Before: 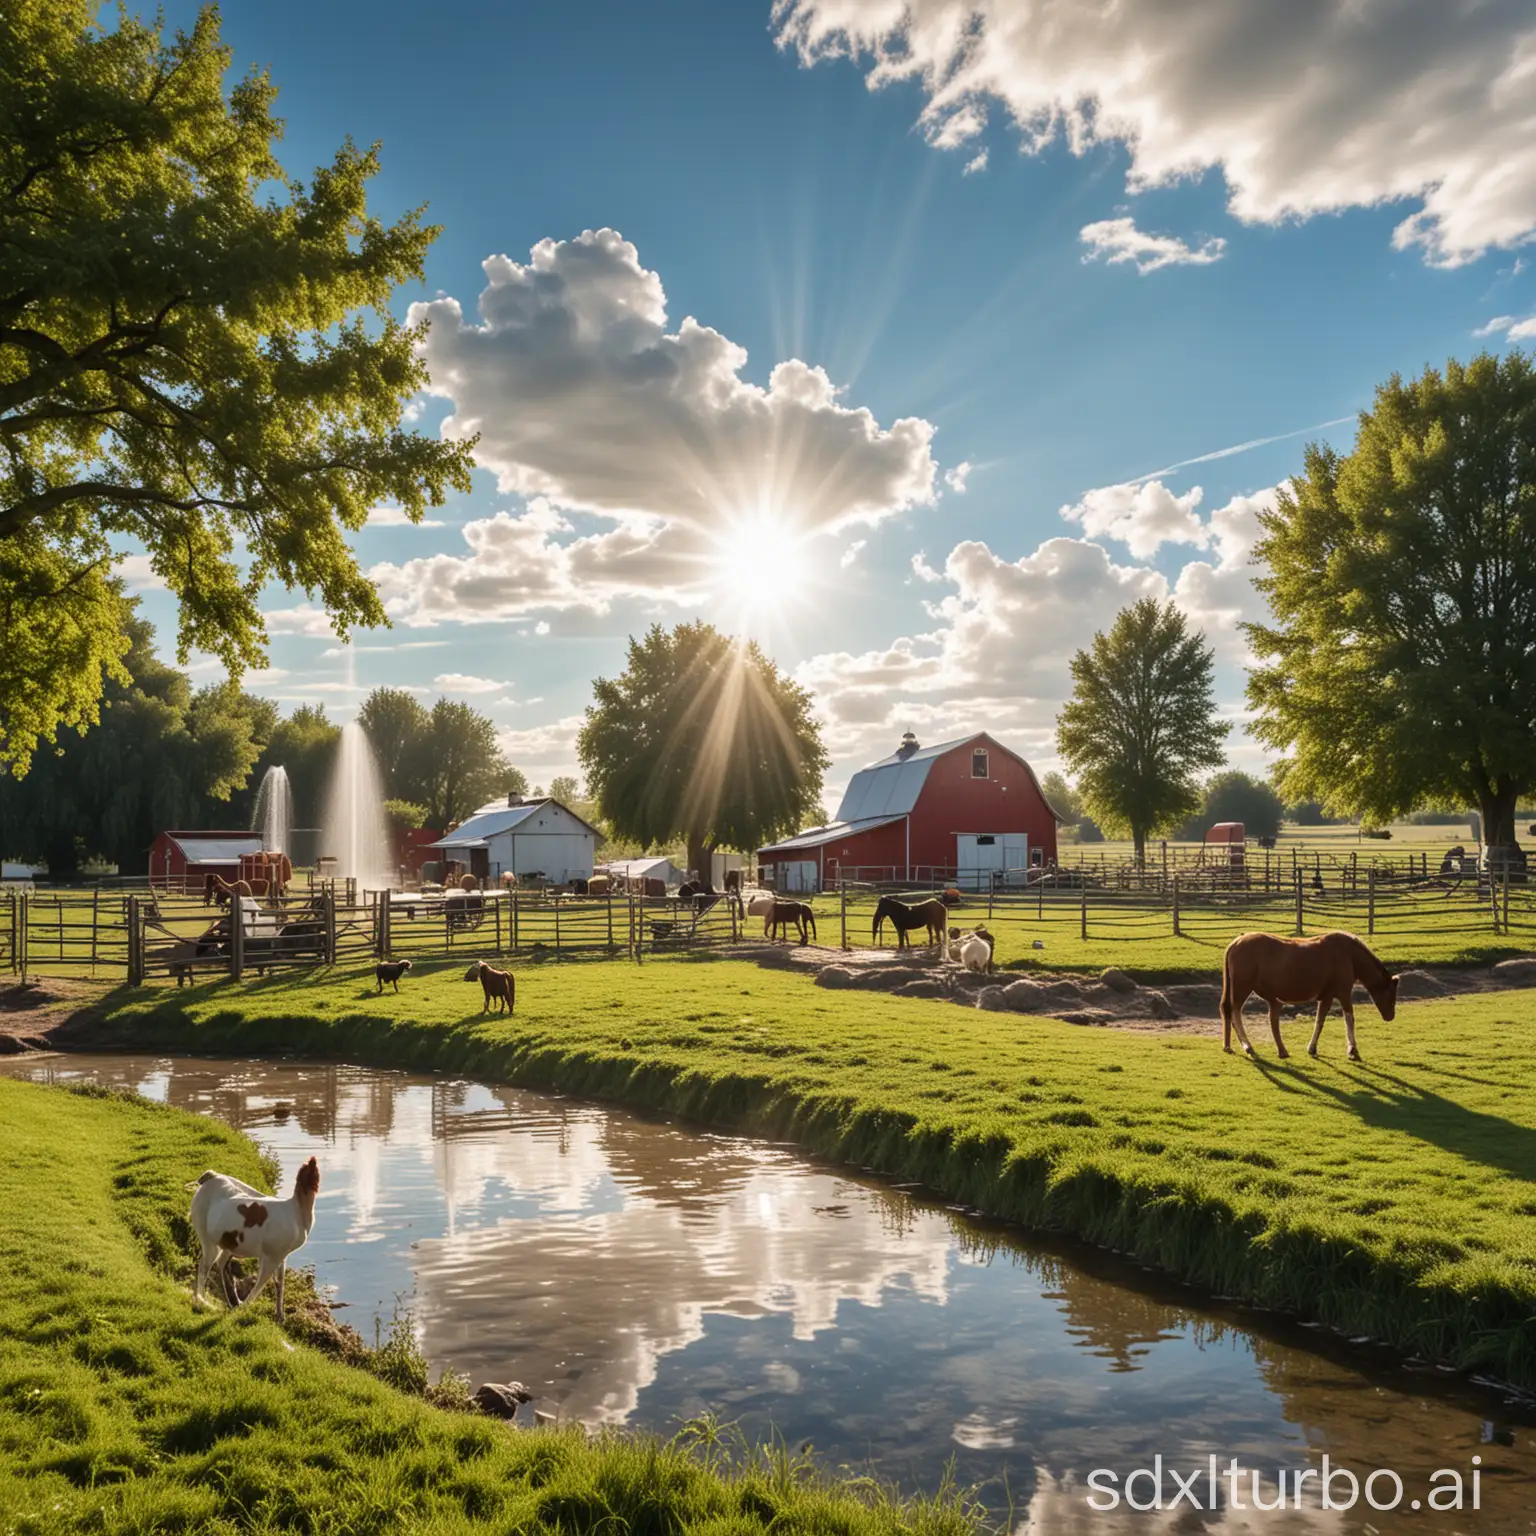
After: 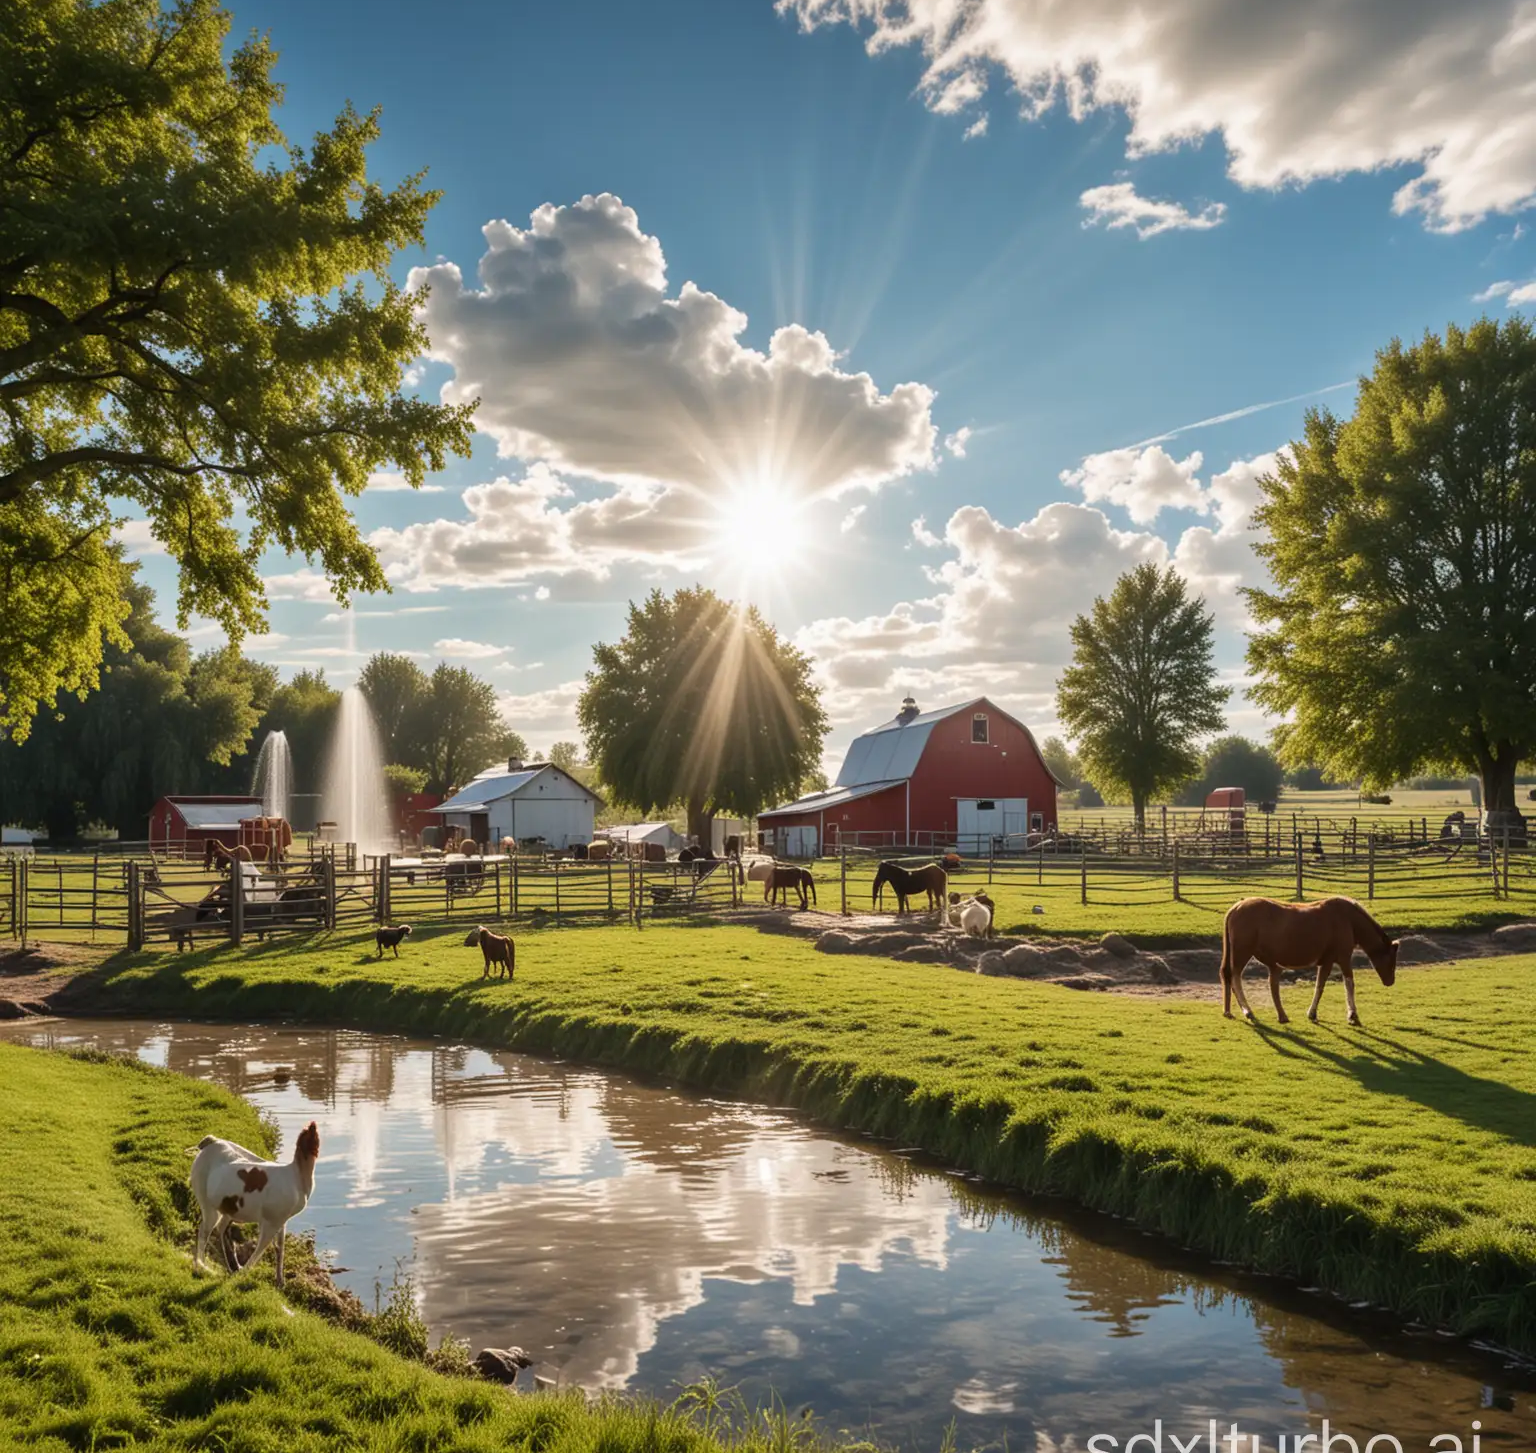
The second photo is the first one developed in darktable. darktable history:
exposure: exposure -0.016 EV, compensate highlight preservation false
crop and rotate: top 2.298%, bottom 3.053%
